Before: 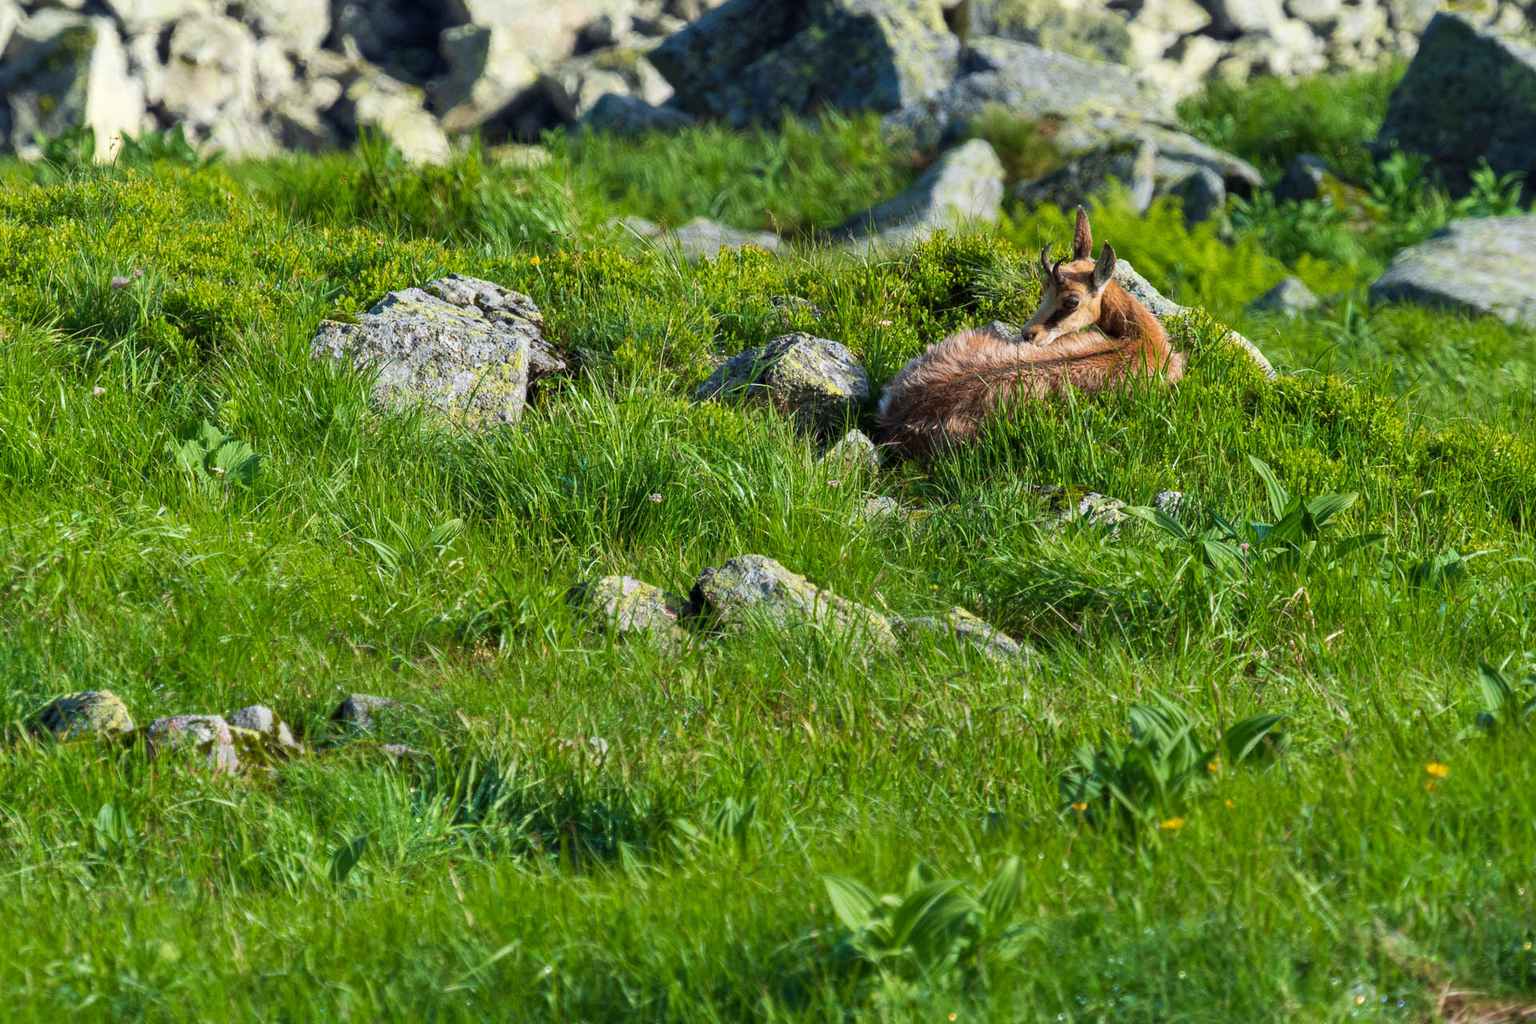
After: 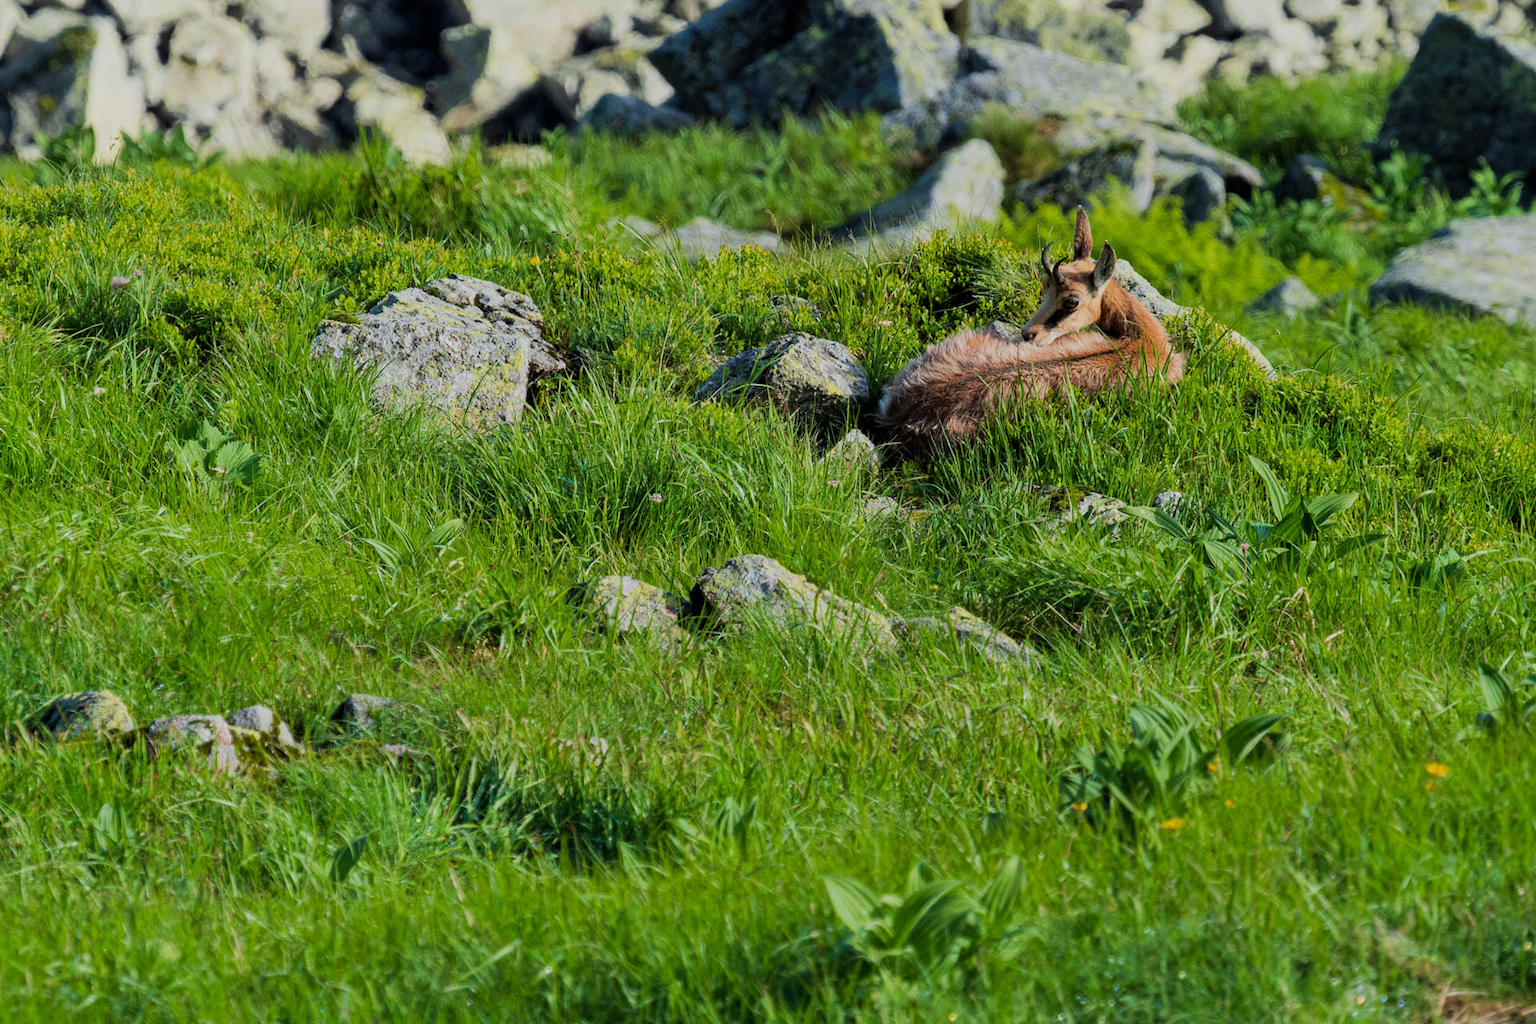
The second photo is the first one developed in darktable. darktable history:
filmic rgb: black relative exposure -7.65 EV, white relative exposure 4.56 EV, threshold 3.02 EV, hardness 3.61, enable highlight reconstruction true
